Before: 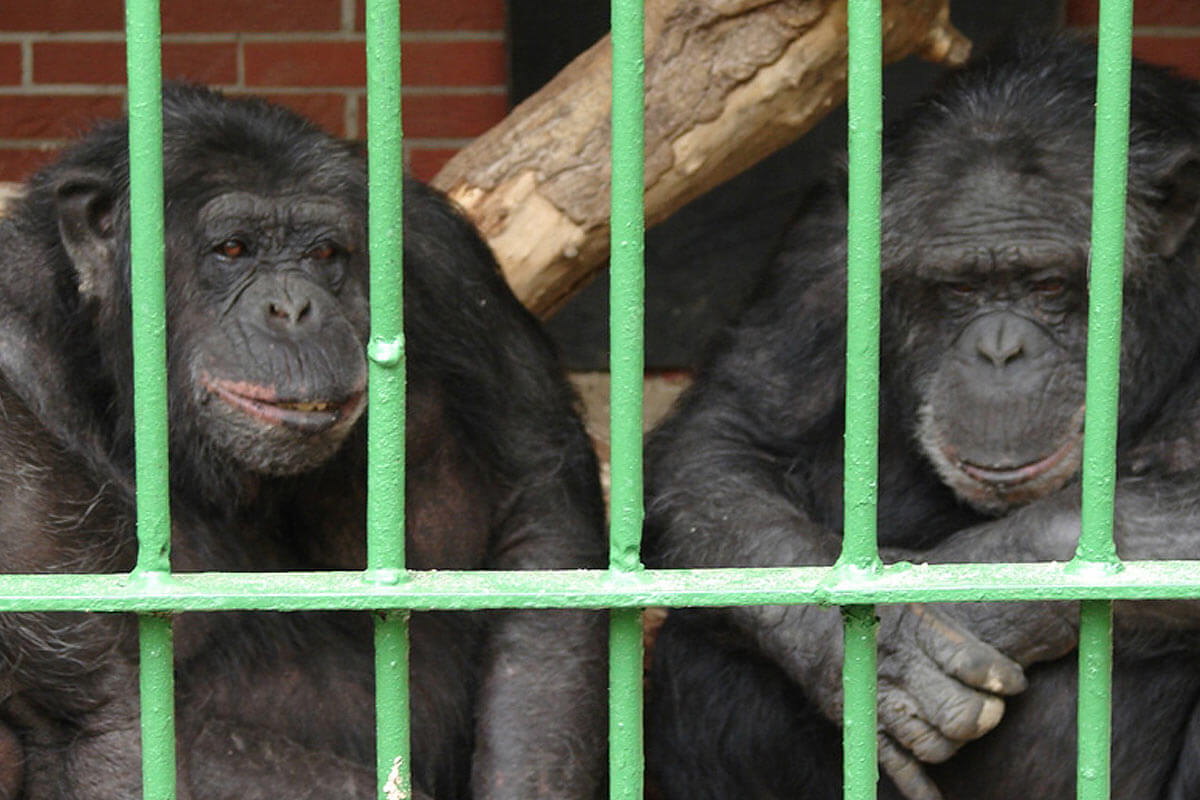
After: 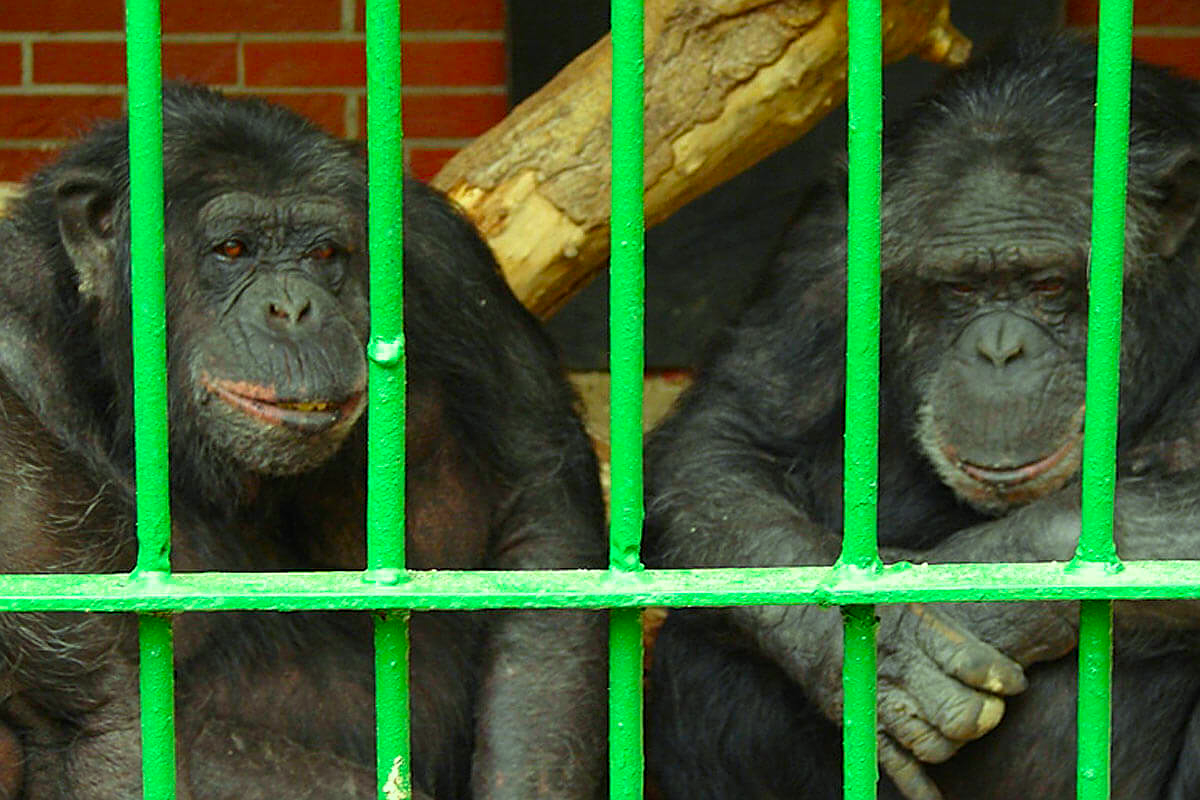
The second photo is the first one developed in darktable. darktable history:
color correction: highlights a* -10.77, highlights b* 9.8, saturation 1.72
sharpen: on, module defaults
